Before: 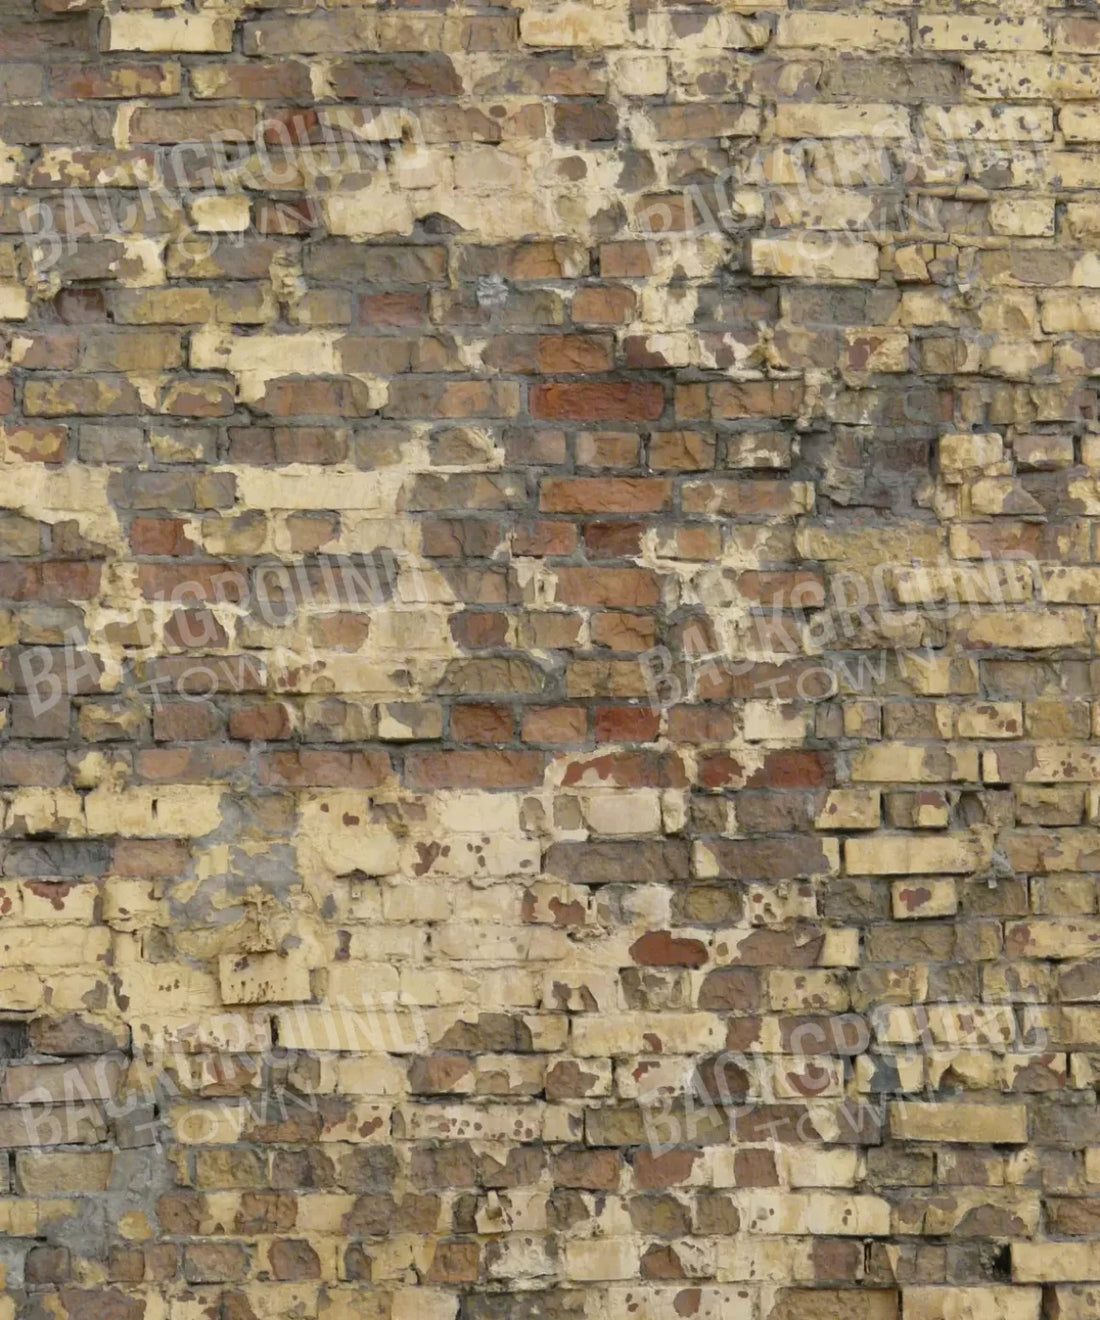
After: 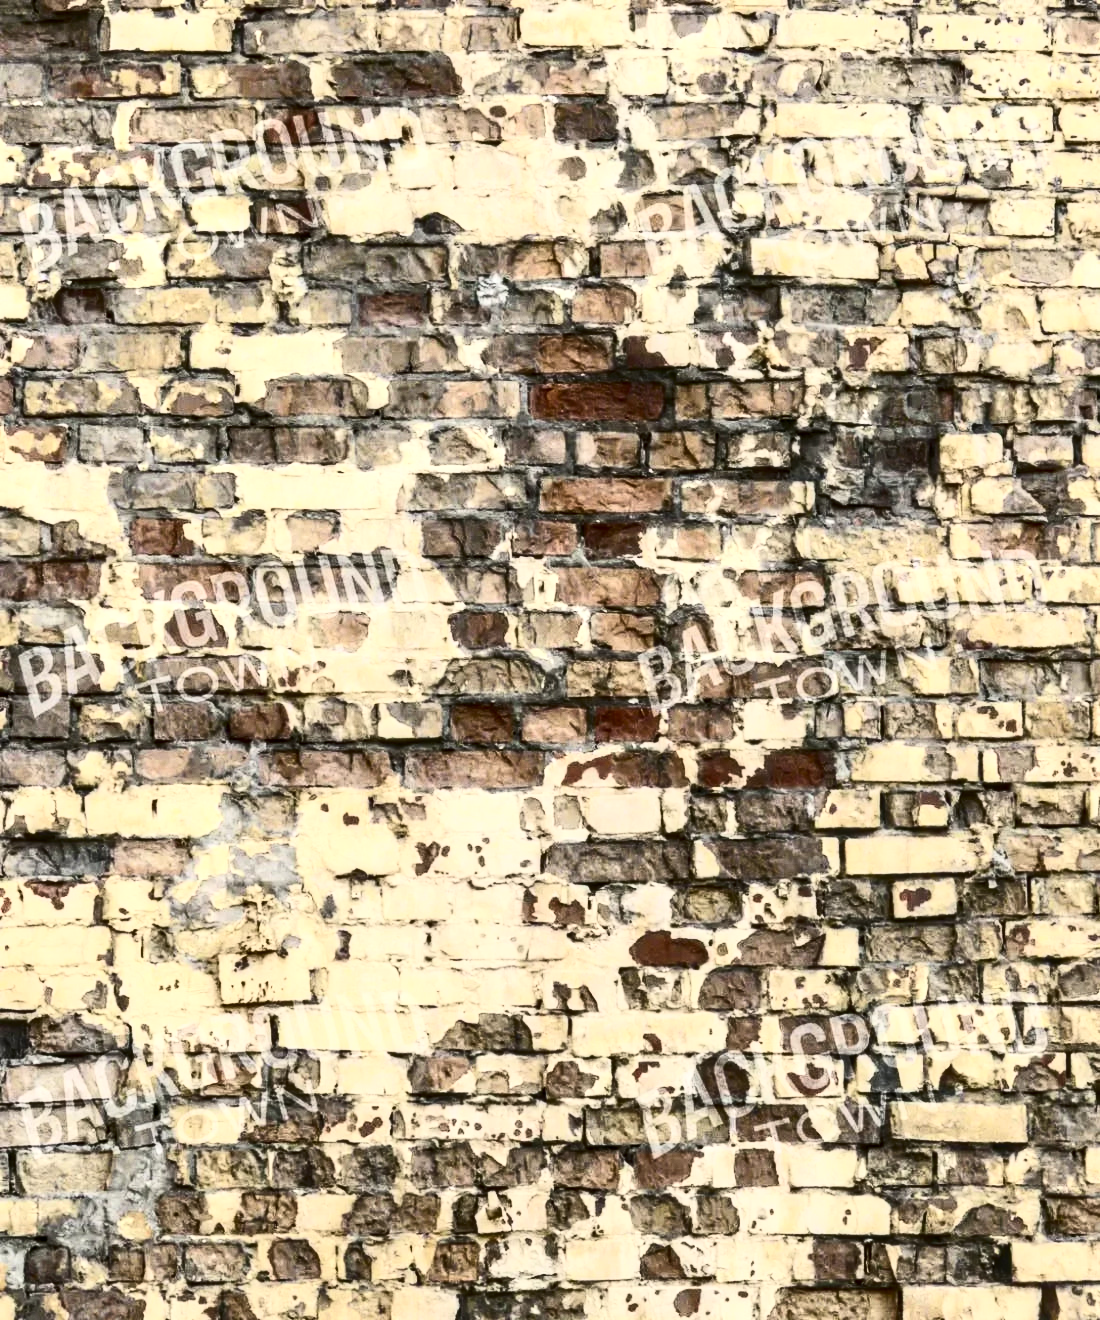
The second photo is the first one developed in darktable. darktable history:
local contrast: detail 130%
contrast brightness saturation: contrast 0.93, brightness 0.2
